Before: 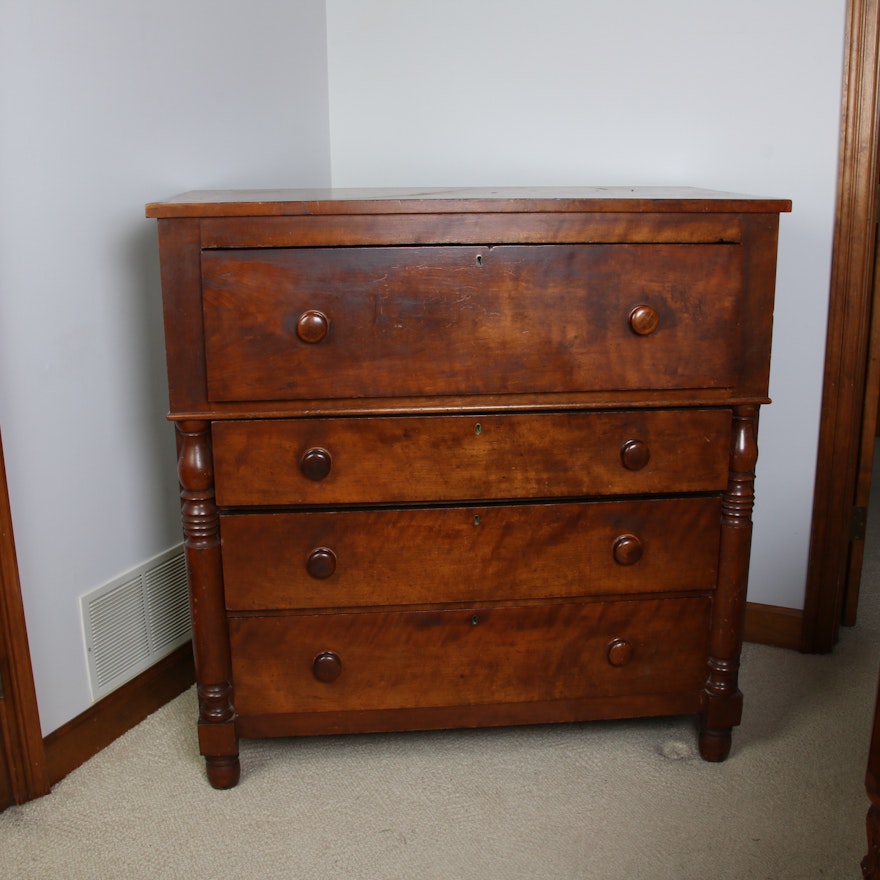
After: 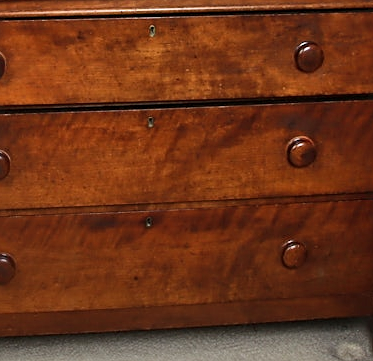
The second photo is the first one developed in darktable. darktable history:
shadows and highlights: white point adjustment 1.09, soften with gaussian
sharpen: on, module defaults
crop: left 37.096%, top 45.329%, right 20.505%, bottom 13.589%
